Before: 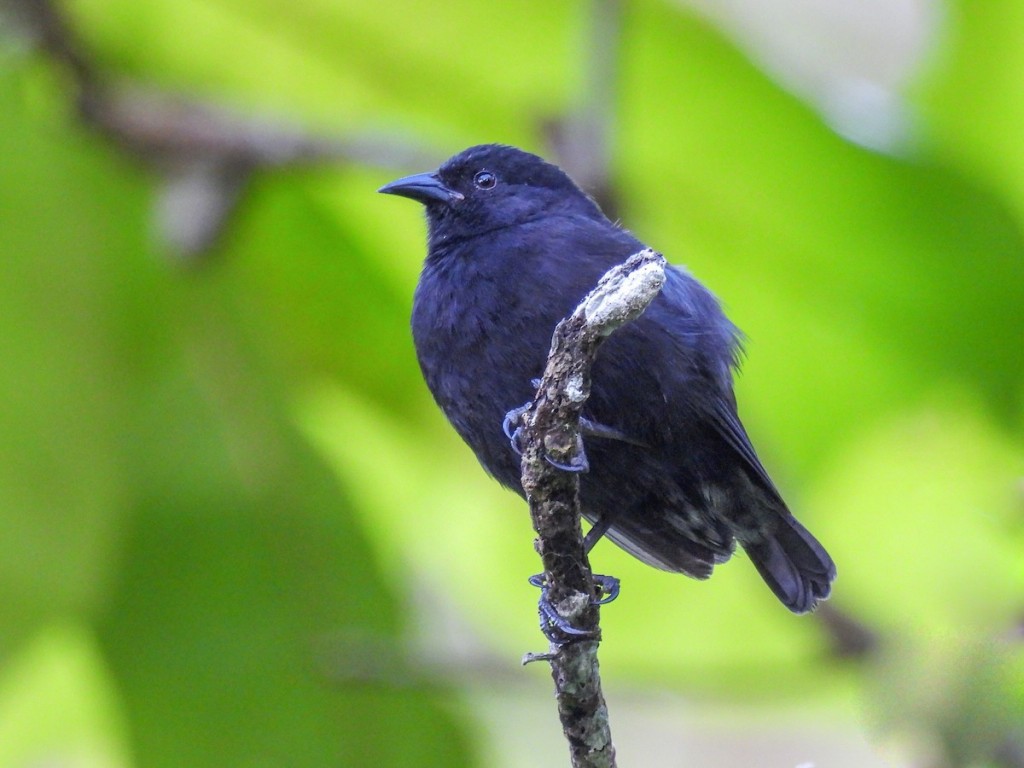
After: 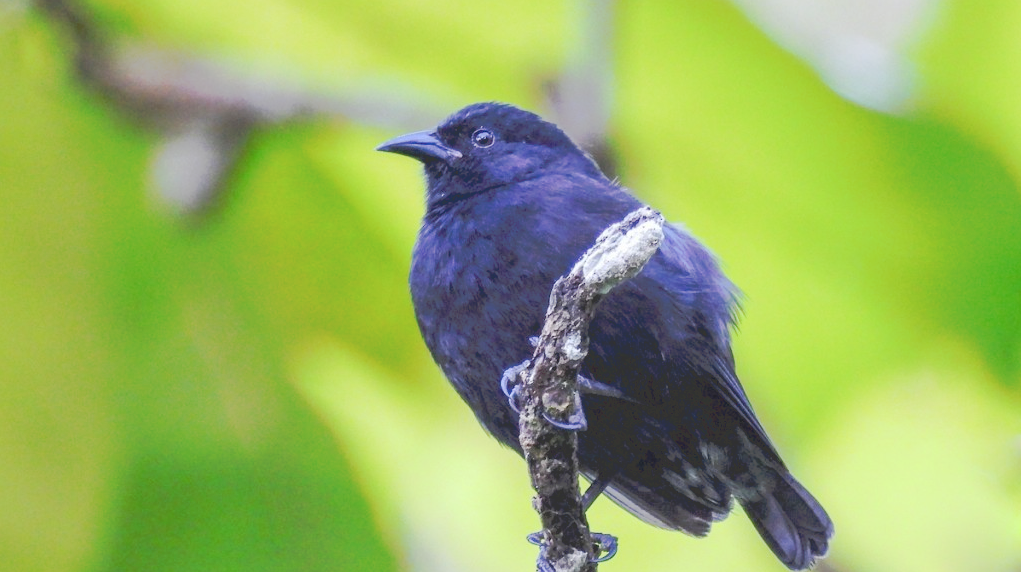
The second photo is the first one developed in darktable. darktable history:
tone curve: curves: ch0 [(0, 0) (0.003, 0.055) (0.011, 0.111) (0.025, 0.126) (0.044, 0.169) (0.069, 0.215) (0.1, 0.199) (0.136, 0.207) (0.177, 0.259) (0.224, 0.327) (0.277, 0.361) (0.335, 0.431) (0.399, 0.501) (0.468, 0.589) (0.543, 0.683) (0.623, 0.73) (0.709, 0.796) (0.801, 0.863) (0.898, 0.921) (1, 1)], preserve colors none
crop: left 0.265%, top 5.531%, bottom 19.897%
